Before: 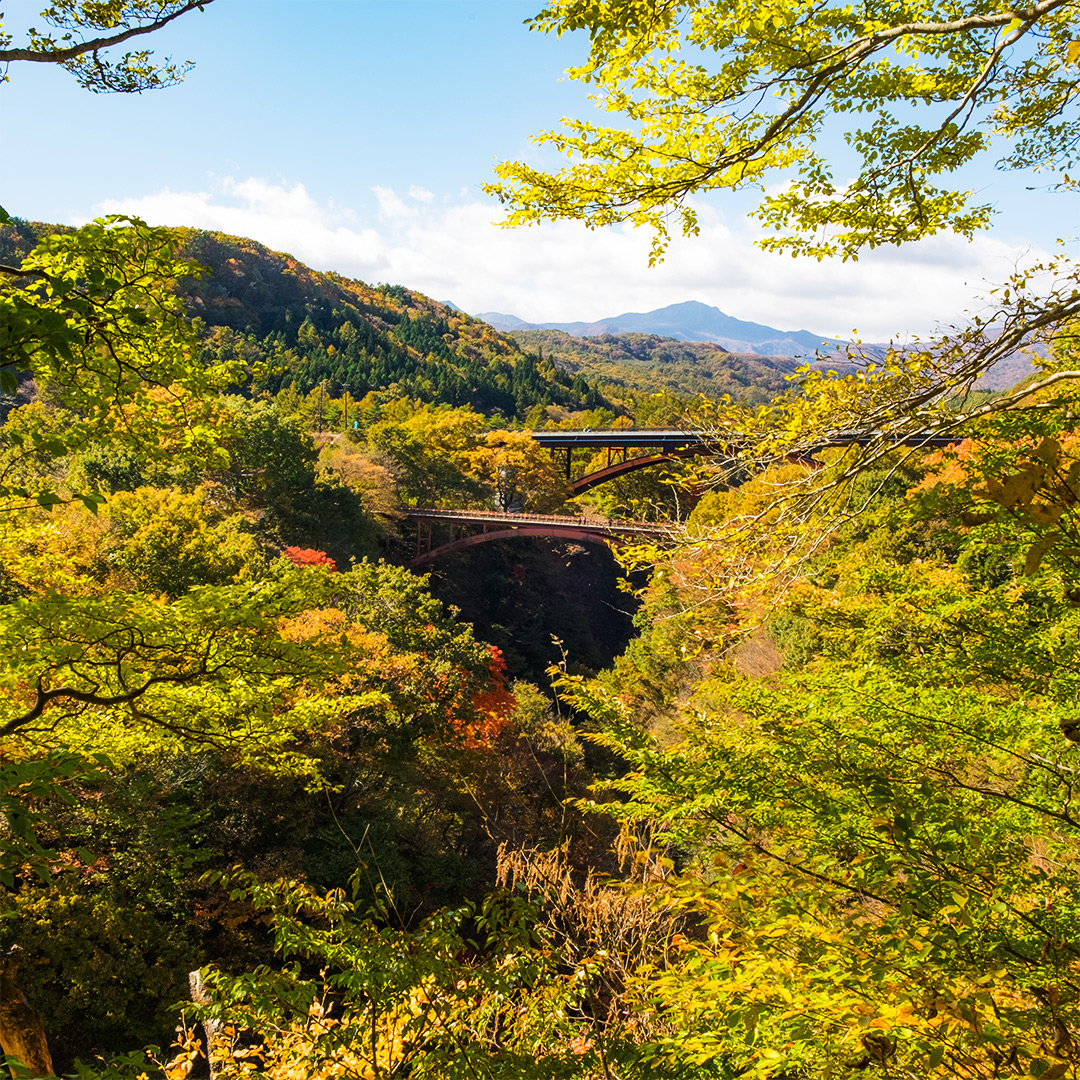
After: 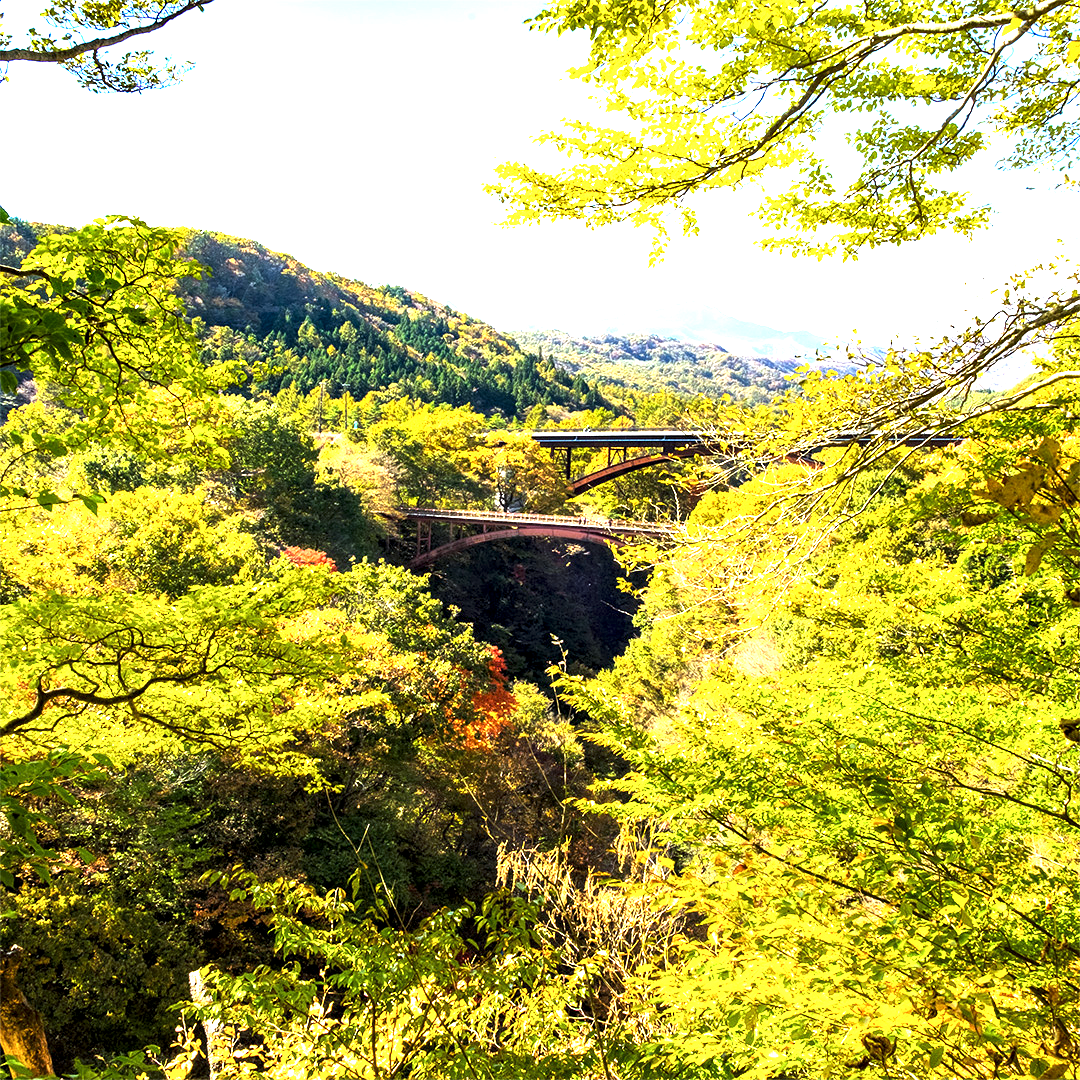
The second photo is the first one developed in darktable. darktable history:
white balance: red 0.925, blue 1.046
exposure: black level correction 0, exposure 1.741 EV, compensate exposure bias true, compensate highlight preservation false
local contrast: highlights 123%, shadows 126%, detail 140%, midtone range 0.254
